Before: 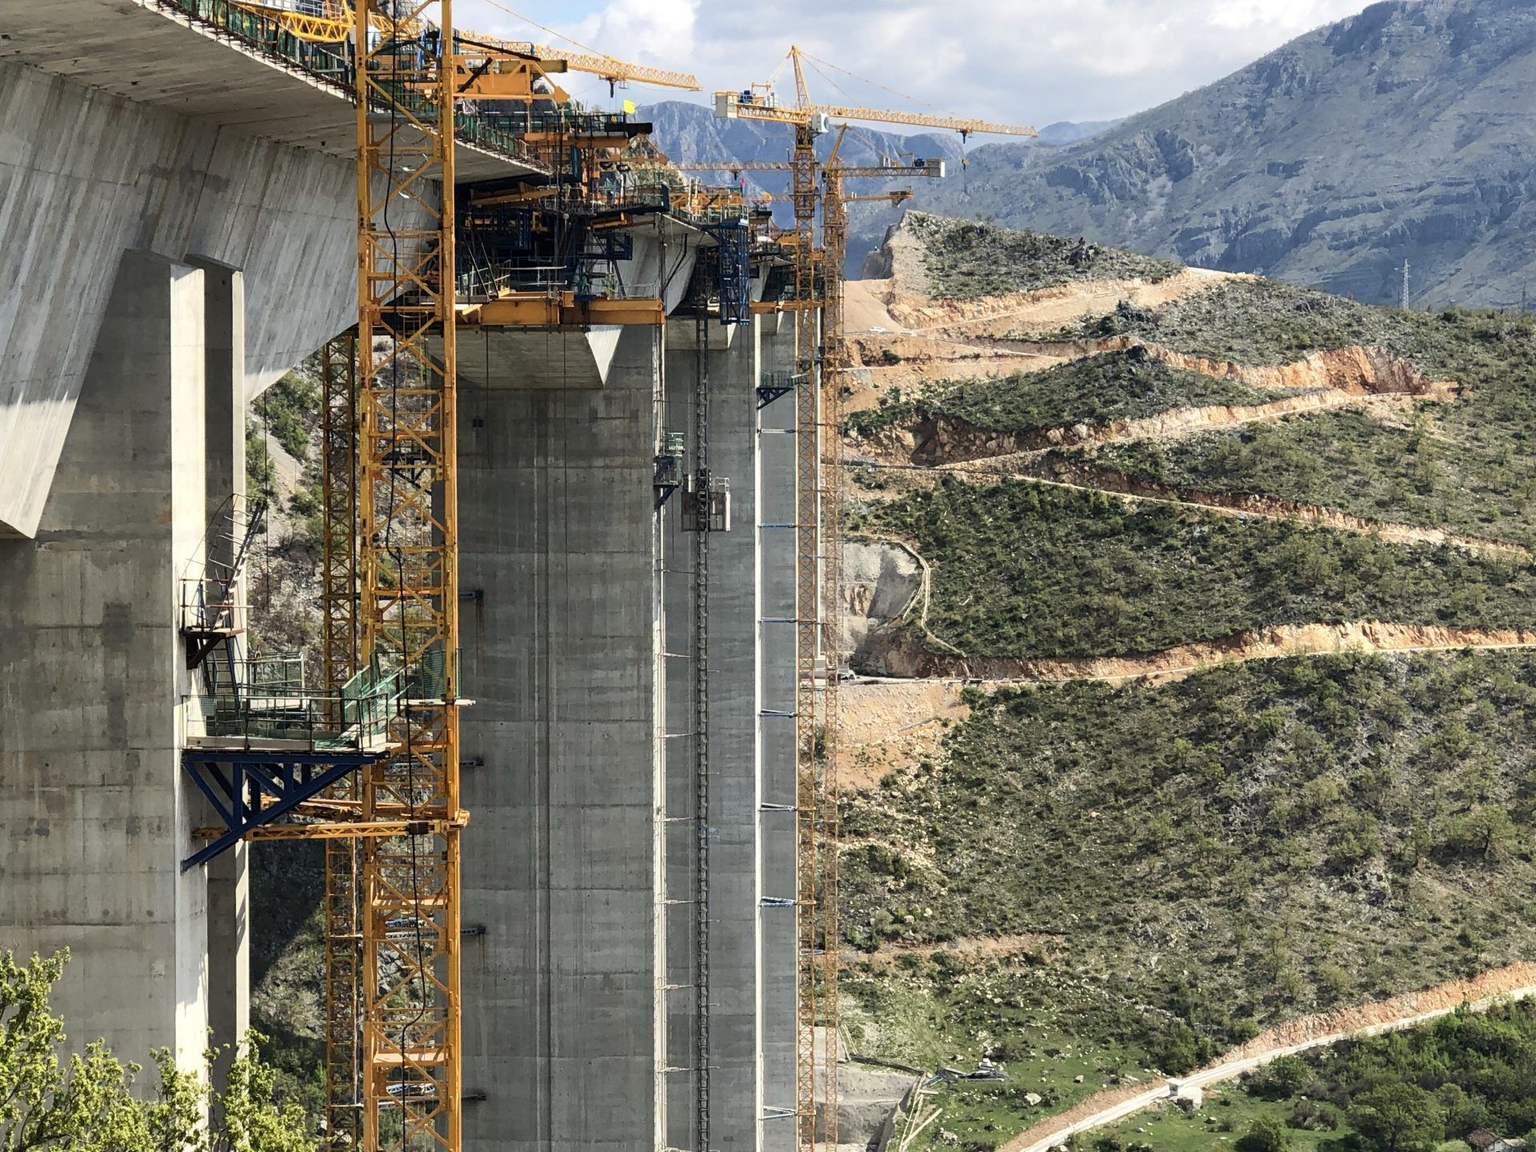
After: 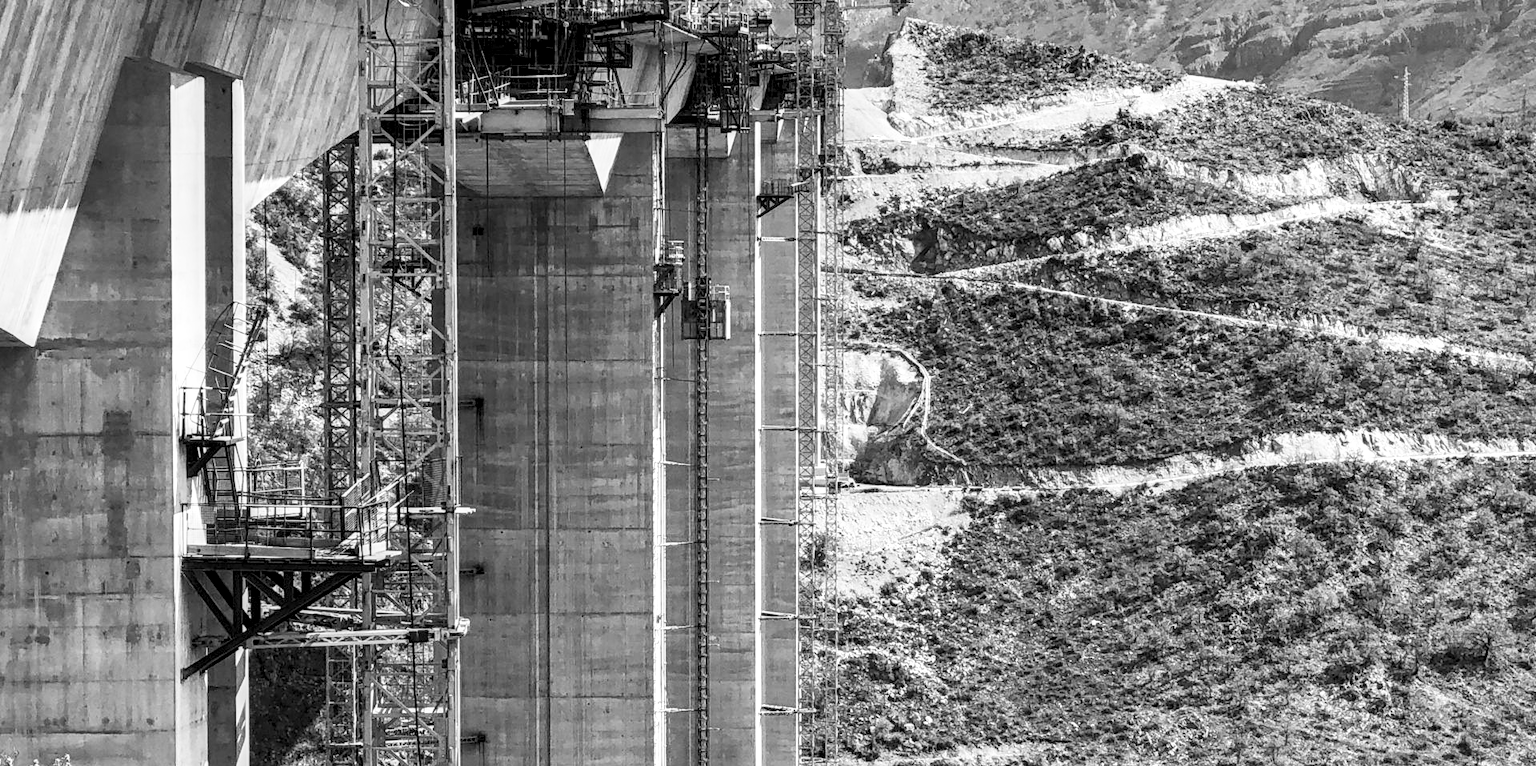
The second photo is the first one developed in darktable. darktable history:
base curve: curves: ch0 [(0, 0) (0.088, 0.125) (0.176, 0.251) (0.354, 0.501) (0.613, 0.749) (1, 0.877)], preserve colors none
monochrome: on, module defaults
local contrast: detail 150%
shadows and highlights: white point adjustment 0.05, highlights color adjustment 55.9%, soften with gaussian
crop: top 16.727%, bottom 16.727%
